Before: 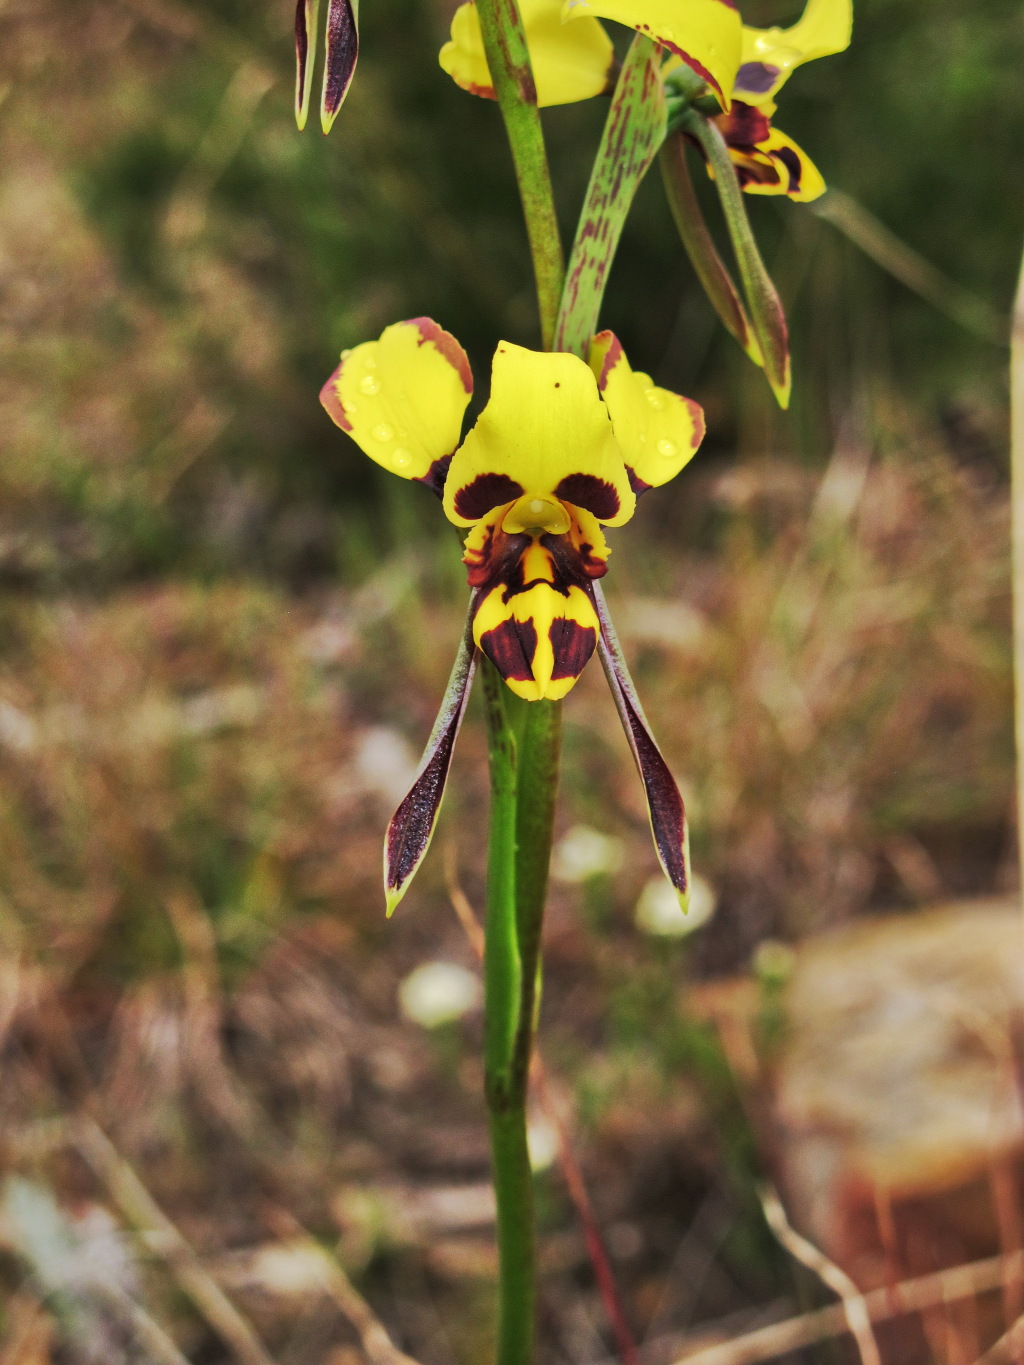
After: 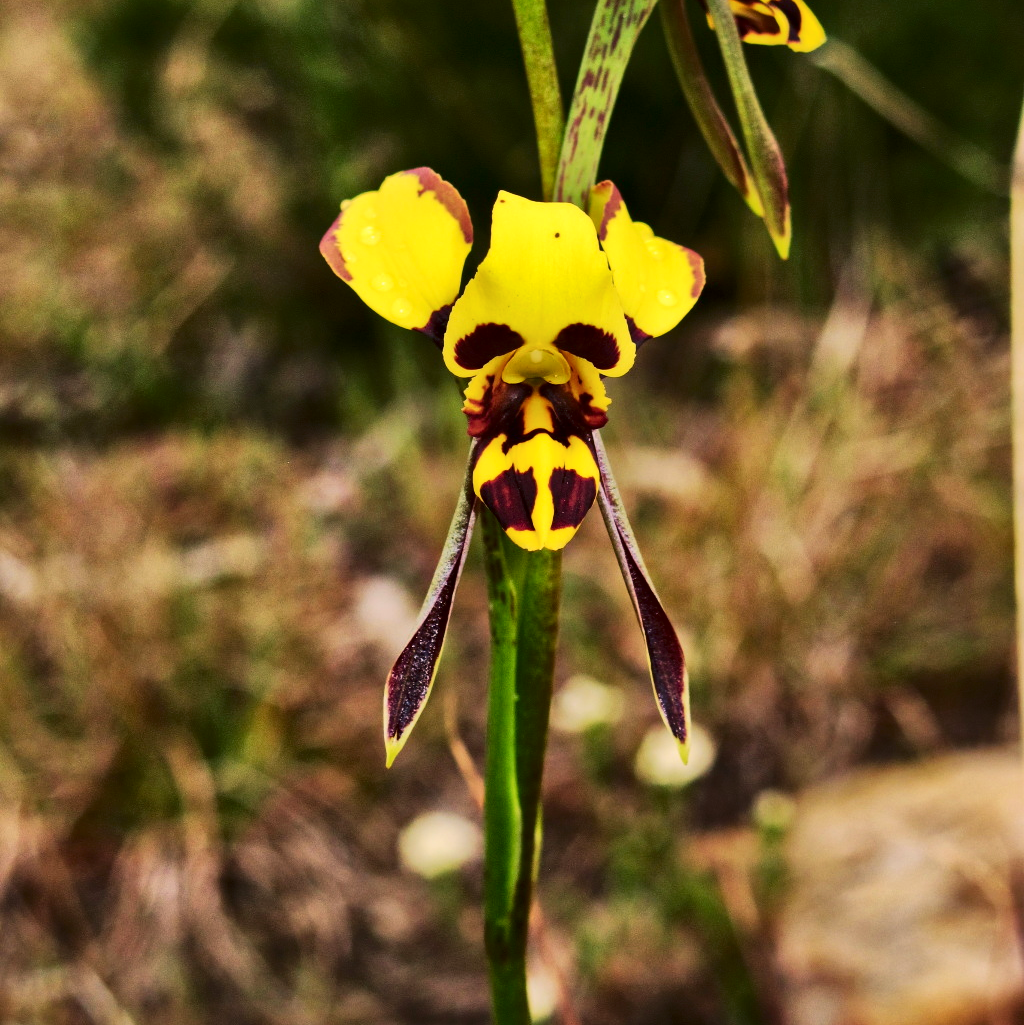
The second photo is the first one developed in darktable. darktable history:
local contrast: mode bilateral grid, contrast 19, coarseness 49, detail 120%, midtone range 0.2
crop: top 11.008%, bottom 13.9%
tone curve: curves: ch0 [(0, 0) (0.003, 0.02) (0.011, 0.021) (0.025, 0.022) (0.044, 0.023) (0.069, 0.026) (0.1, 0.04) (0.136, 0.06) (0.177, 0.092) (0.224, 0.127) (0.277, 0.176) (0.335, 0.258) (0.399, 0.349) (0.468, 0.444) (0.543, 0.546) (0.623, 0.649) (0.709, 0.754) (0.801, 0.842) (0.898, 0.922) (1, 1)], color space Lab, independent channels, preserve colors none
color balance rgb: highlights gain › chroma 3.278%, highlights gain › hue 55.73°, shadows fall-off 100.661%, perceptual saturation grading › global saturation -11.544%, mask middle-gray fulcrum 22.034%, global vibrance 43.083%
